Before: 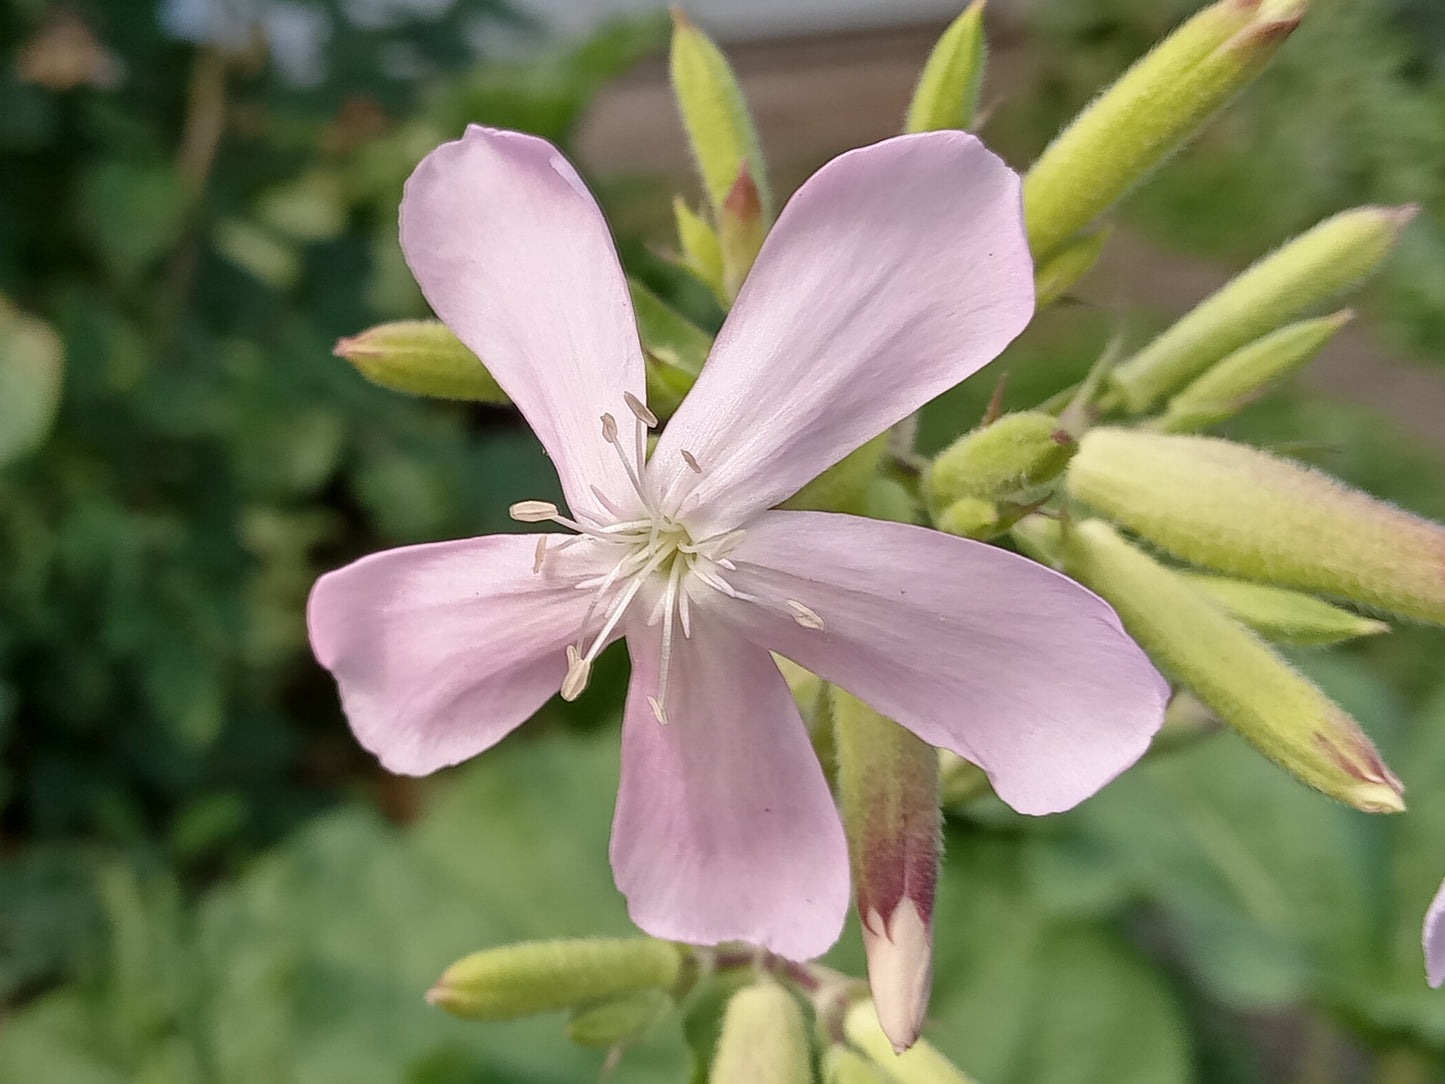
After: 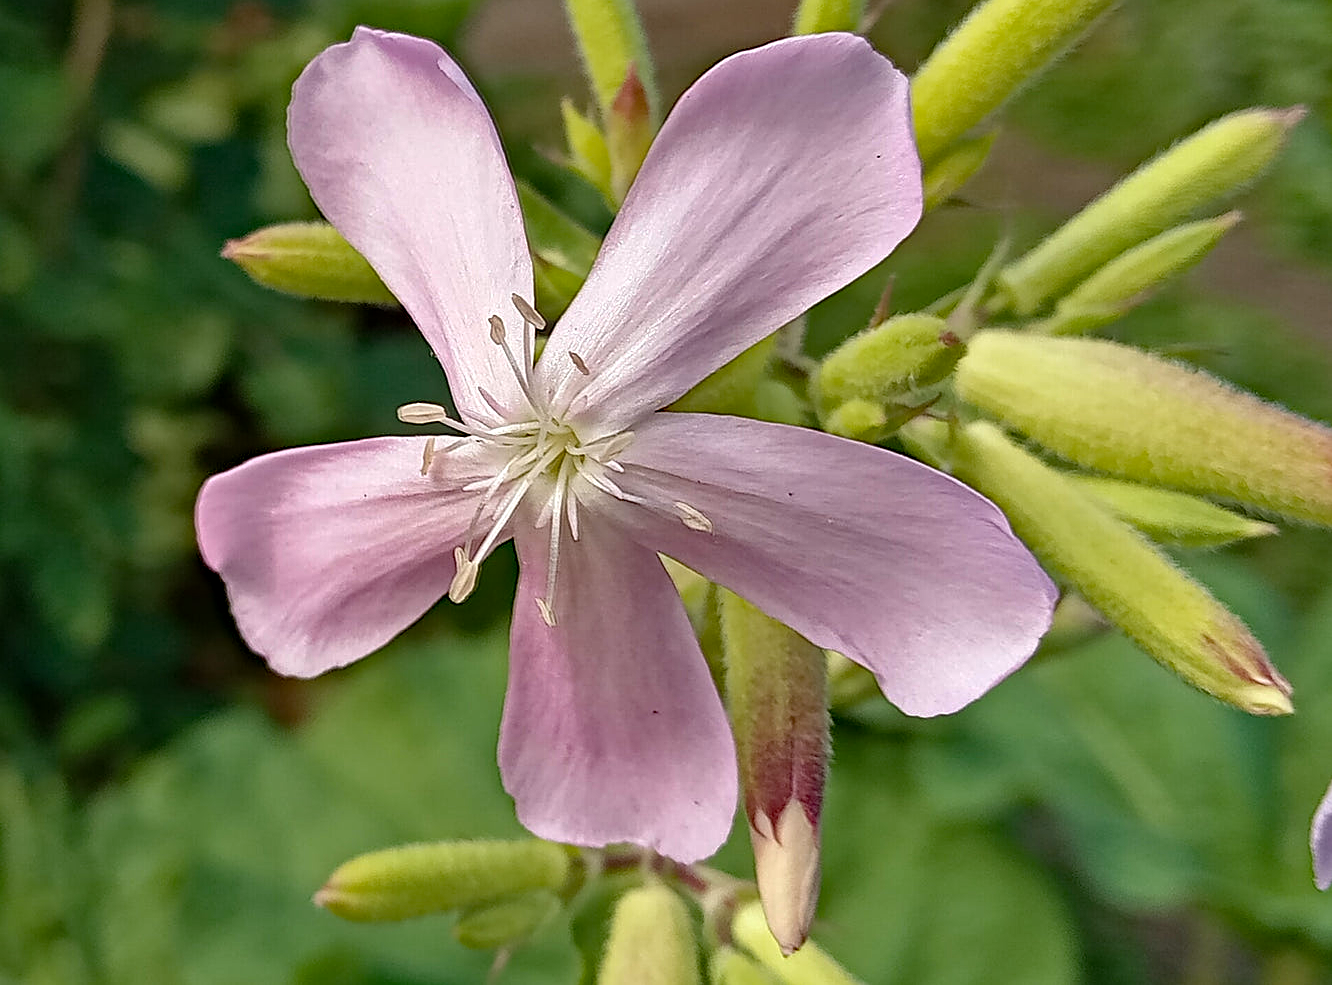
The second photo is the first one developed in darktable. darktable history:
haze removal: strength 0.492, distance 0.432, compatibility mode true, adaptive false
shadows and highlights: shadows 20.67, highlights -19.5, soften with gaussian
crop and rotate: left 7.798%, top 9.041%
sharpen: on, module defaults
